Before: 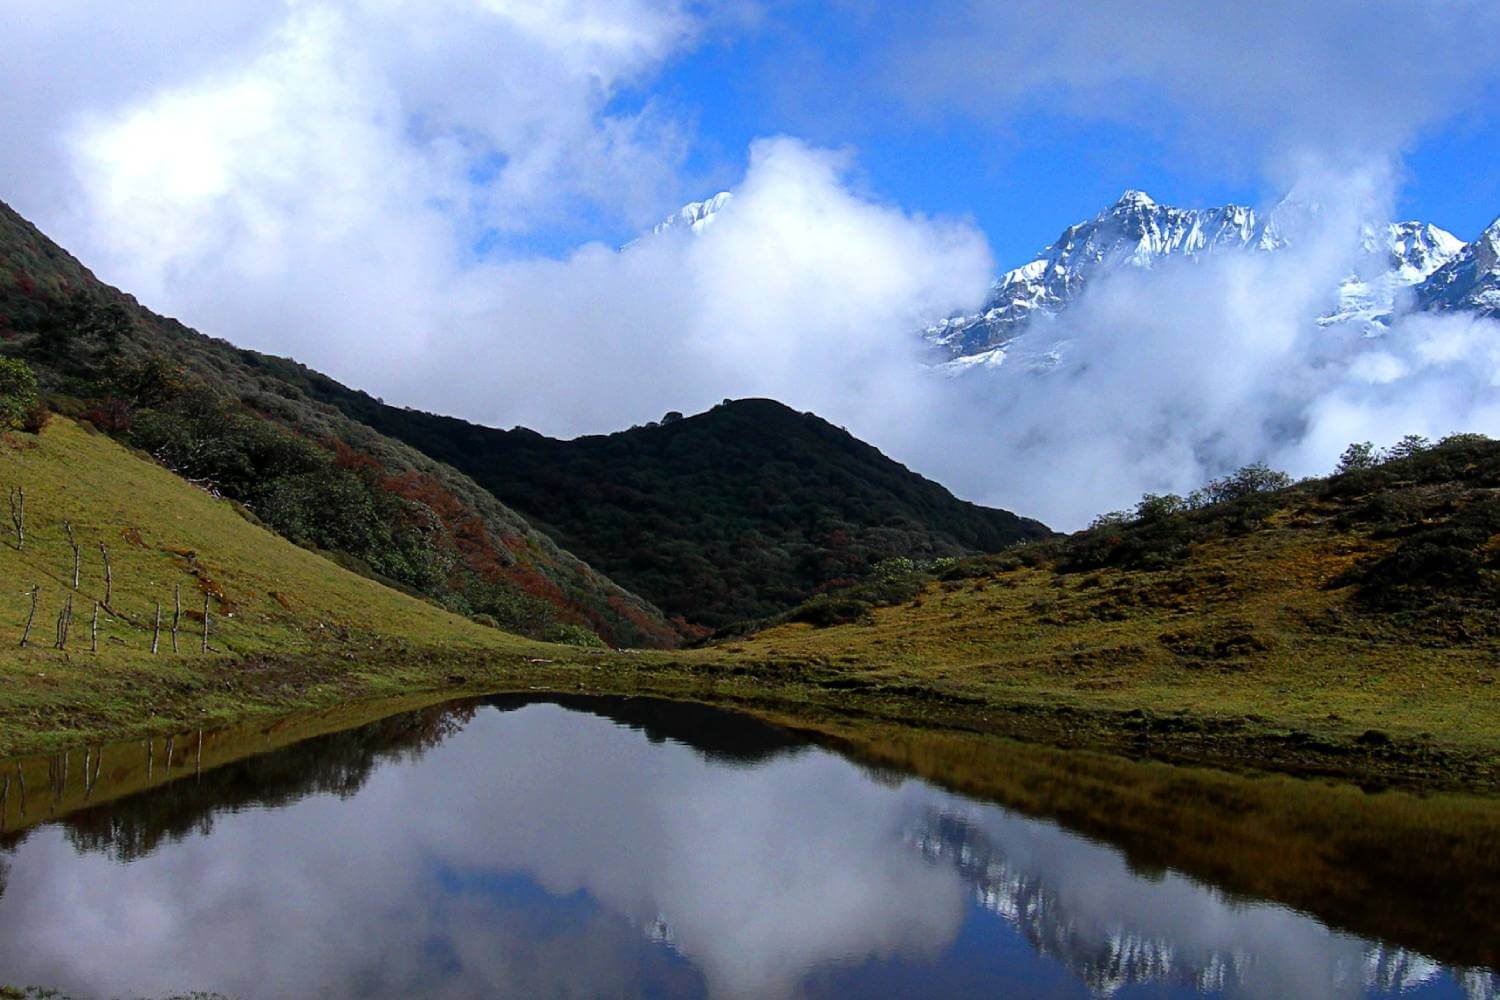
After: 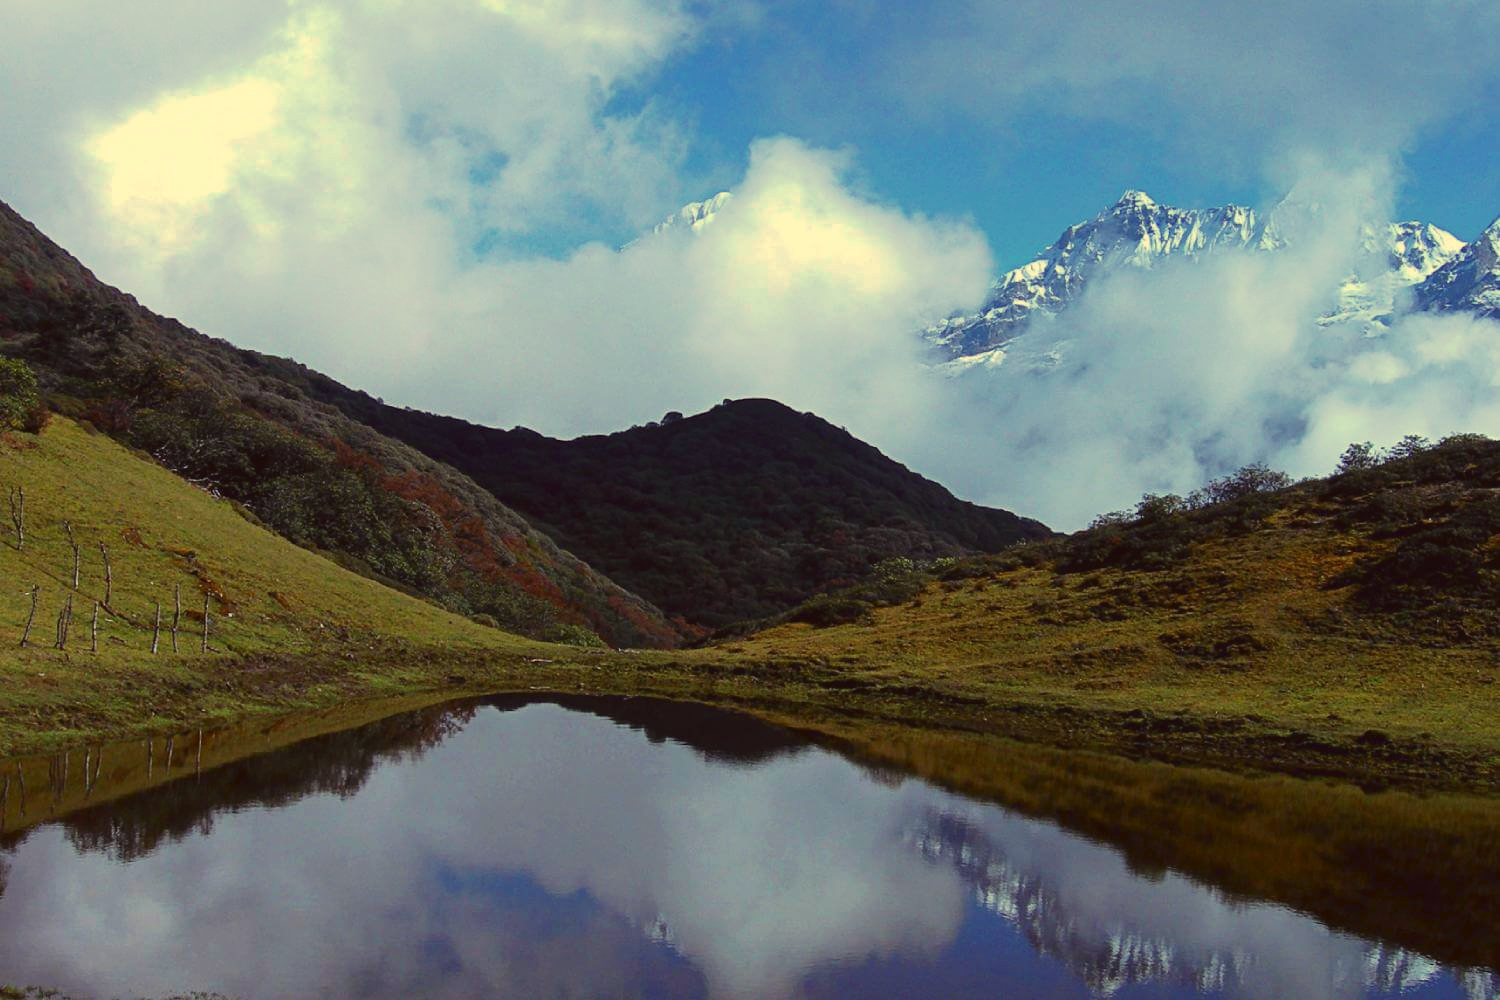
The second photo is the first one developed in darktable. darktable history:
tone curve: curves: ch0 [(0, 0) (0.003, 0.032) (0.011, 0.04) (0.025, 0.058) (0.044, 0.084) (0.069, 0.107) (0.1, 0.13) (0.136, 0.158) (0.177, 0.193) (0.224, 0.236) (0.277, 0.283) (0.335, 0.335) (0.399, 0.399) (0.468, 0.467) (0.543, 0.533) (0.623, 0.612) (0.709, 0.698) (0.801, 0.776) (0.898, 0.848) (1, 1)], preserve colors none
color look up table: target L [94.28, 92.85, 86.38, 86.07, 85.22, 73.22, 67.3, 63.03, 61.76, 57.63, 34.66, 201.89, 87.74, 67.36, 66.52, 55.43, 54.98, 47.07, 48.21, 44.49, 30.04, 21.24, 0.979, 97.74, 91, 71.99, 69.86, 59.48, 58.51, 58.42, 54.35, 44.5, 40.44, 37.35, 43.94, 35.84, 38.22, 21.44, 18.5, 16.9, 7.509, 86.42, 79.73, 74.98, 73.67, 69.26, 59.86, 41.34, 39.36], target a [-0.631, -12.04, -46.6, -46.78, -66.82, -68.14, -20.97, -7.95, -11.29, -49.68, -12.56, 0, 19.67, 54.51, 33.08, 84.73, 76.15, 40.84, 70.75, 28.64, 10.32, 46.99, 5.847, 2.929, 13.98, 54.5, 26.3, 90.72, 6.629, 88.78, 41.32, 12.5, 45.47, 11.68, 71.95, 7.976, 69.12, 32.99, 53.15, 45, 27.76, -40.73, -21.71, -39.02, -16, -46.24, -28.42, -10.26, -22.96], target b [89.56, 35.53, 82.23, 42.14, 21.64, 71.35, 69.45, 33.13, 13.06, 32.11, 45.88, -0.001, 39.8, 72.83, 57.04, 76.06, 22.24, 20.46, 63.66, 57.3, 17.74, 31.45, 1.424, 27.85, 19.11, 5.057, -12.23, -24.66, 1.209, -9.464, -4.852, -34.01, -39.95, -59.61, 5.207, -53.48, -43.19, -8.98, -76.41, -39.73, -33.95, 17.1, 15.81, -2.375, 0.856, 4.568, -22.01, -26.78, -3.92], num patches 49
